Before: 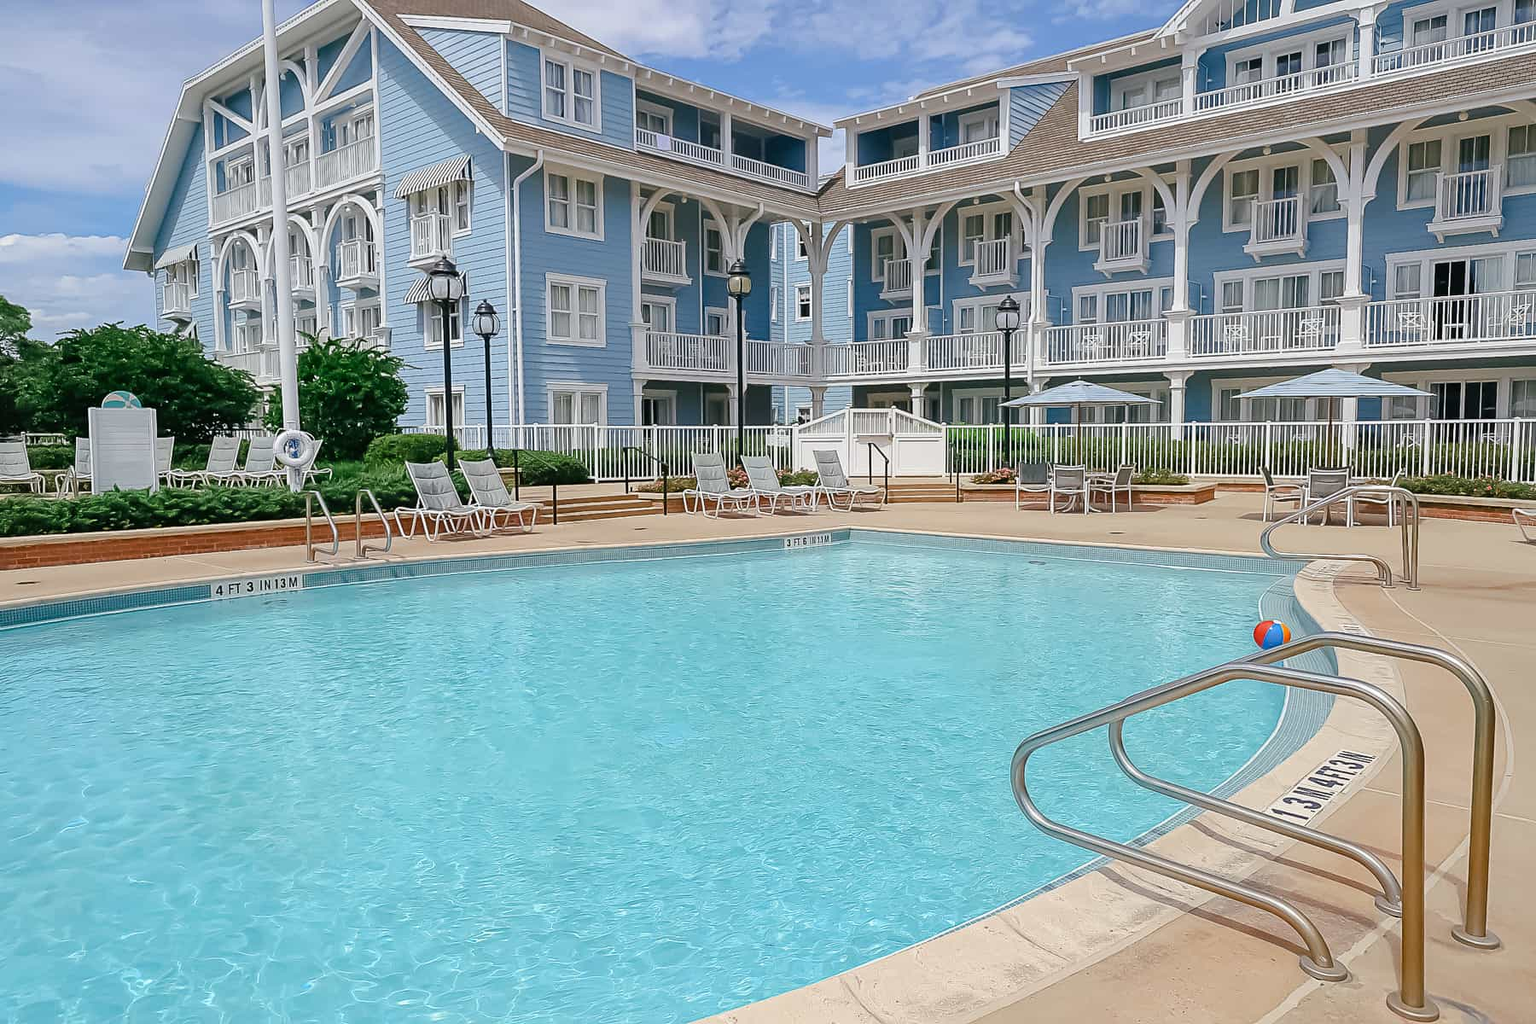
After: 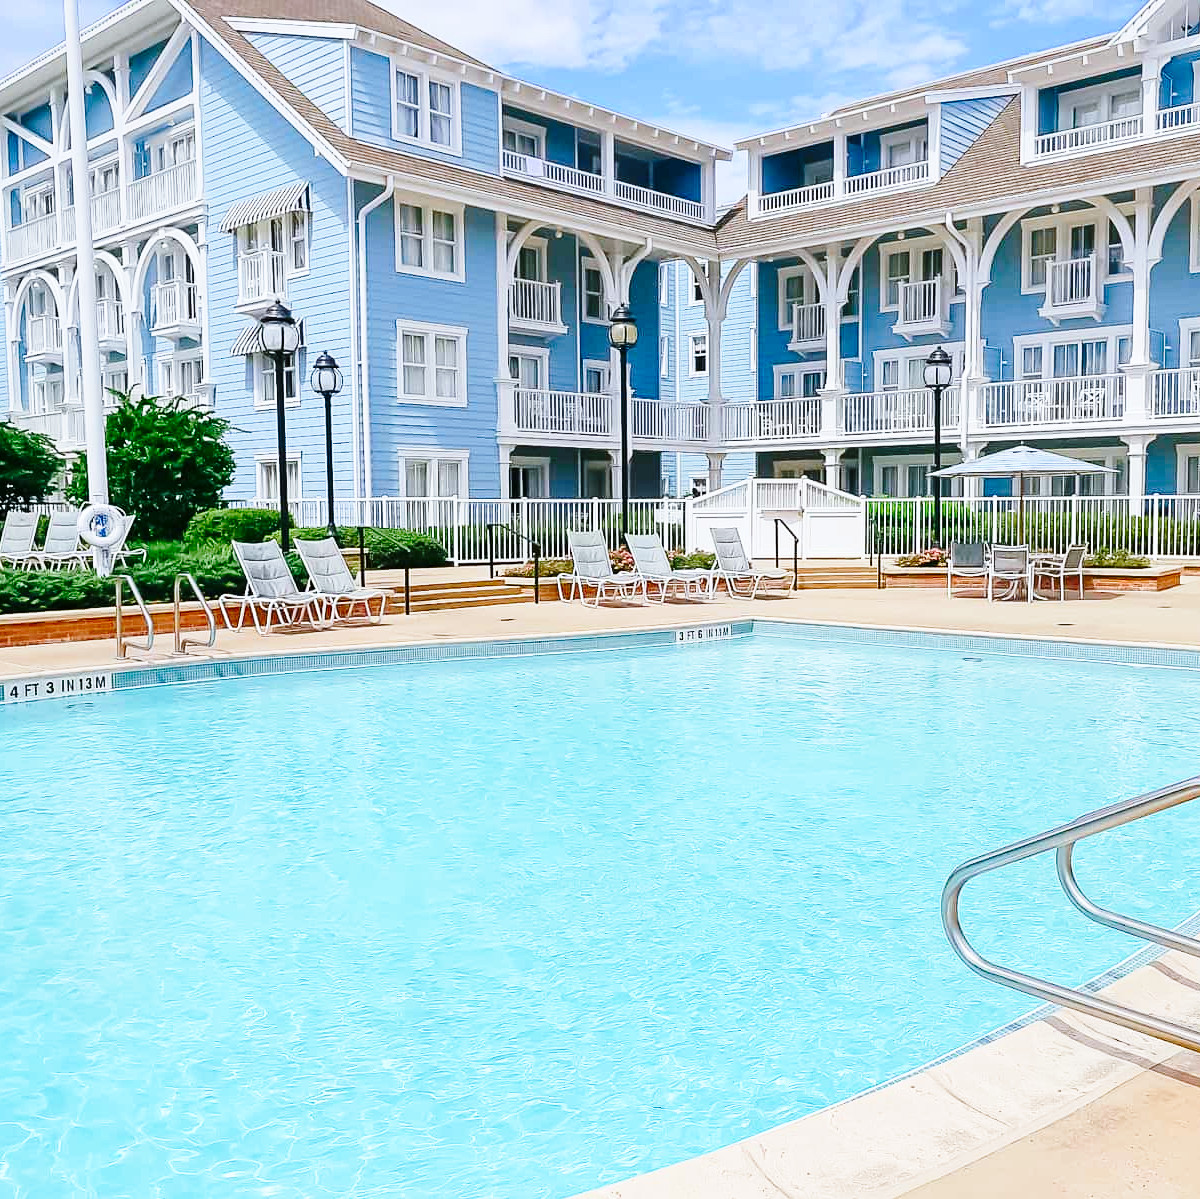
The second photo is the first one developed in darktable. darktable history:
base curve: curves: ch0 [(0, 0) (0.028, 0.03) (0.121, 0.232) (0.46, 0.748) (0.859, 0.968) (1, 1)], preserve colors none
contrast brightness saturation: contrast 0.08, saturation 0.2
white balance: red 0.974, blue 1.044
crop and rotate: left 13.537%, right 19.796%
